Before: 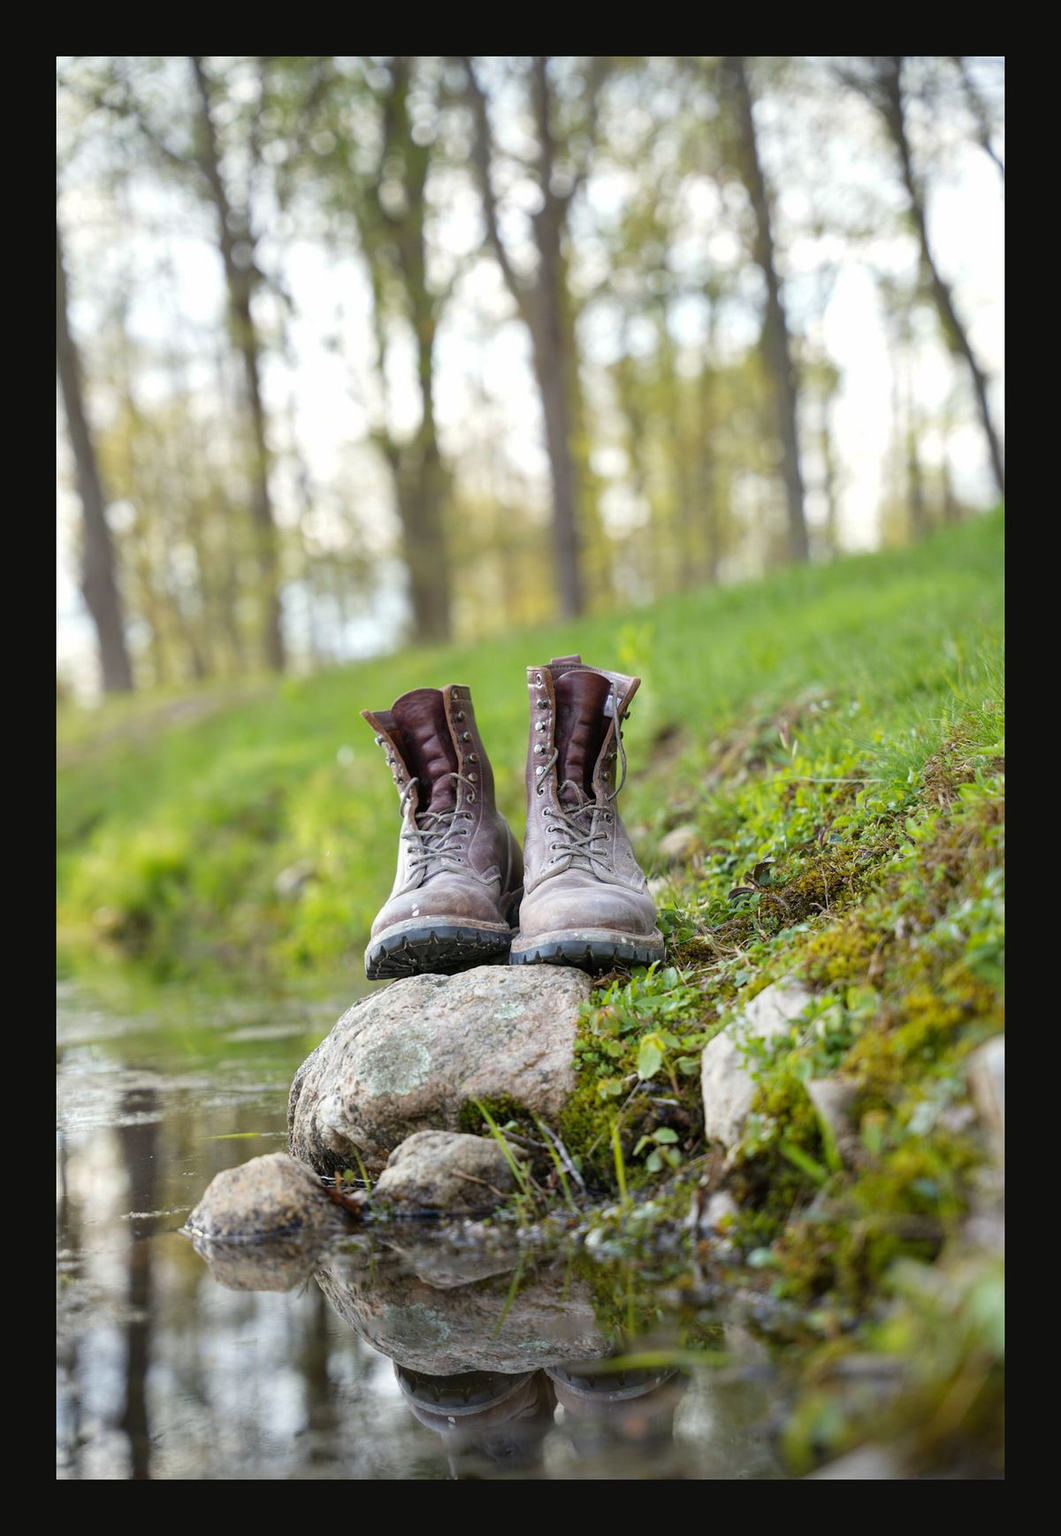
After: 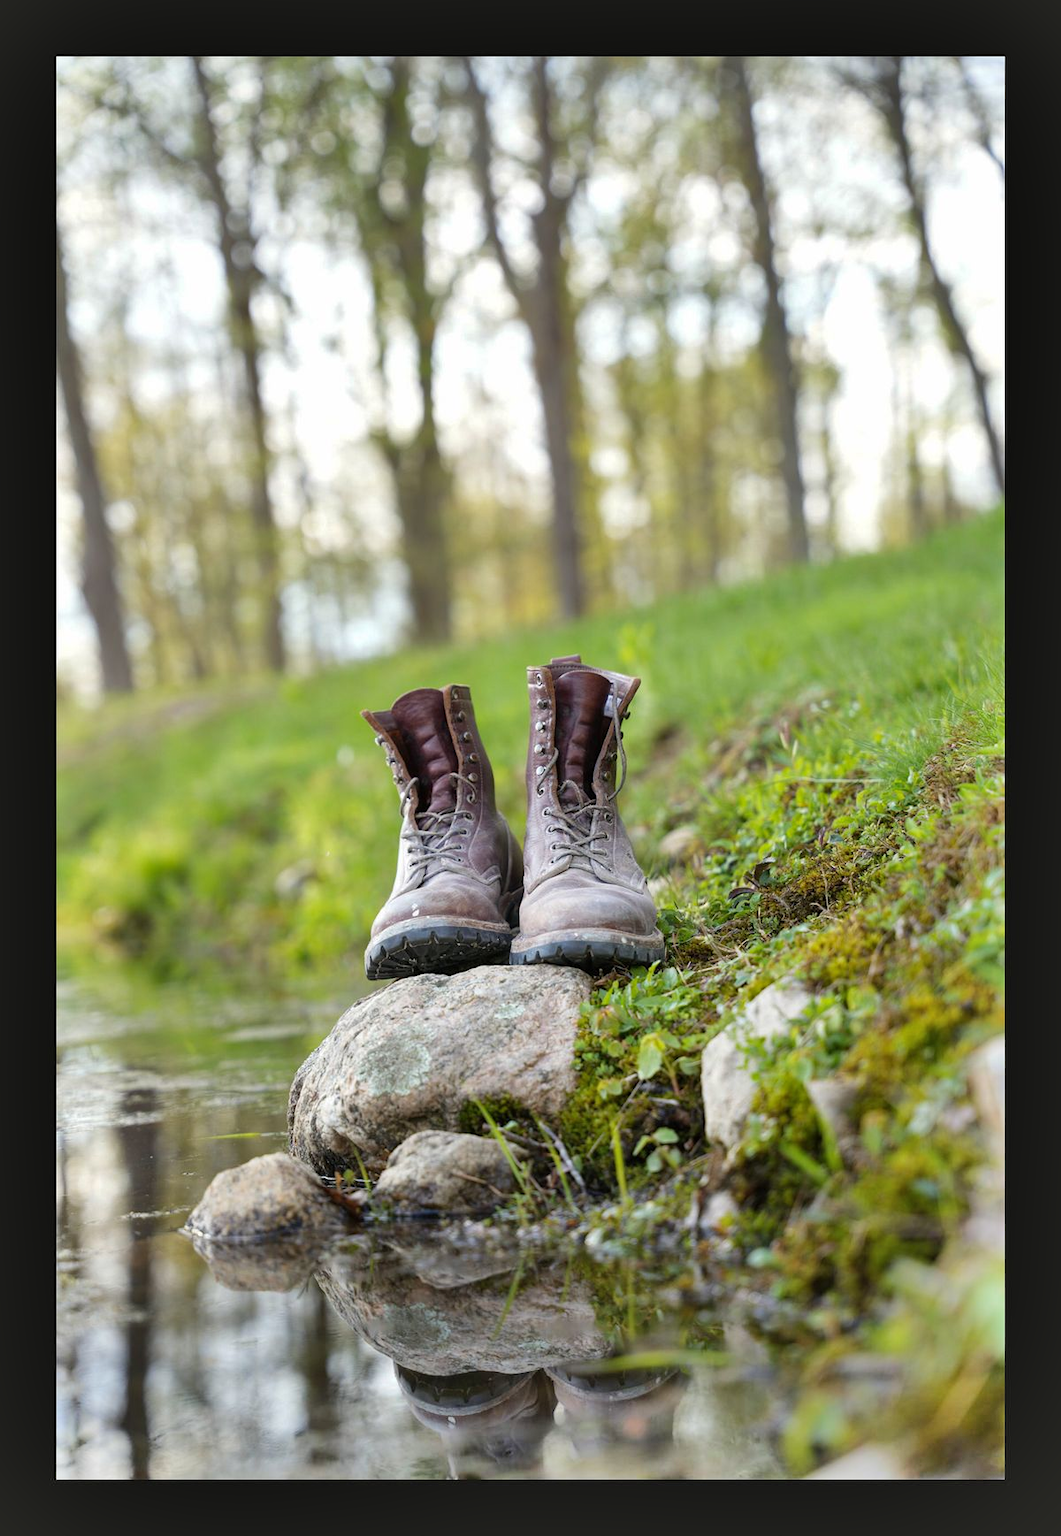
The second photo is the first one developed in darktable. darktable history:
shadows and highlights: shadows 74.3, highlights -23.79, soften with gaussian
